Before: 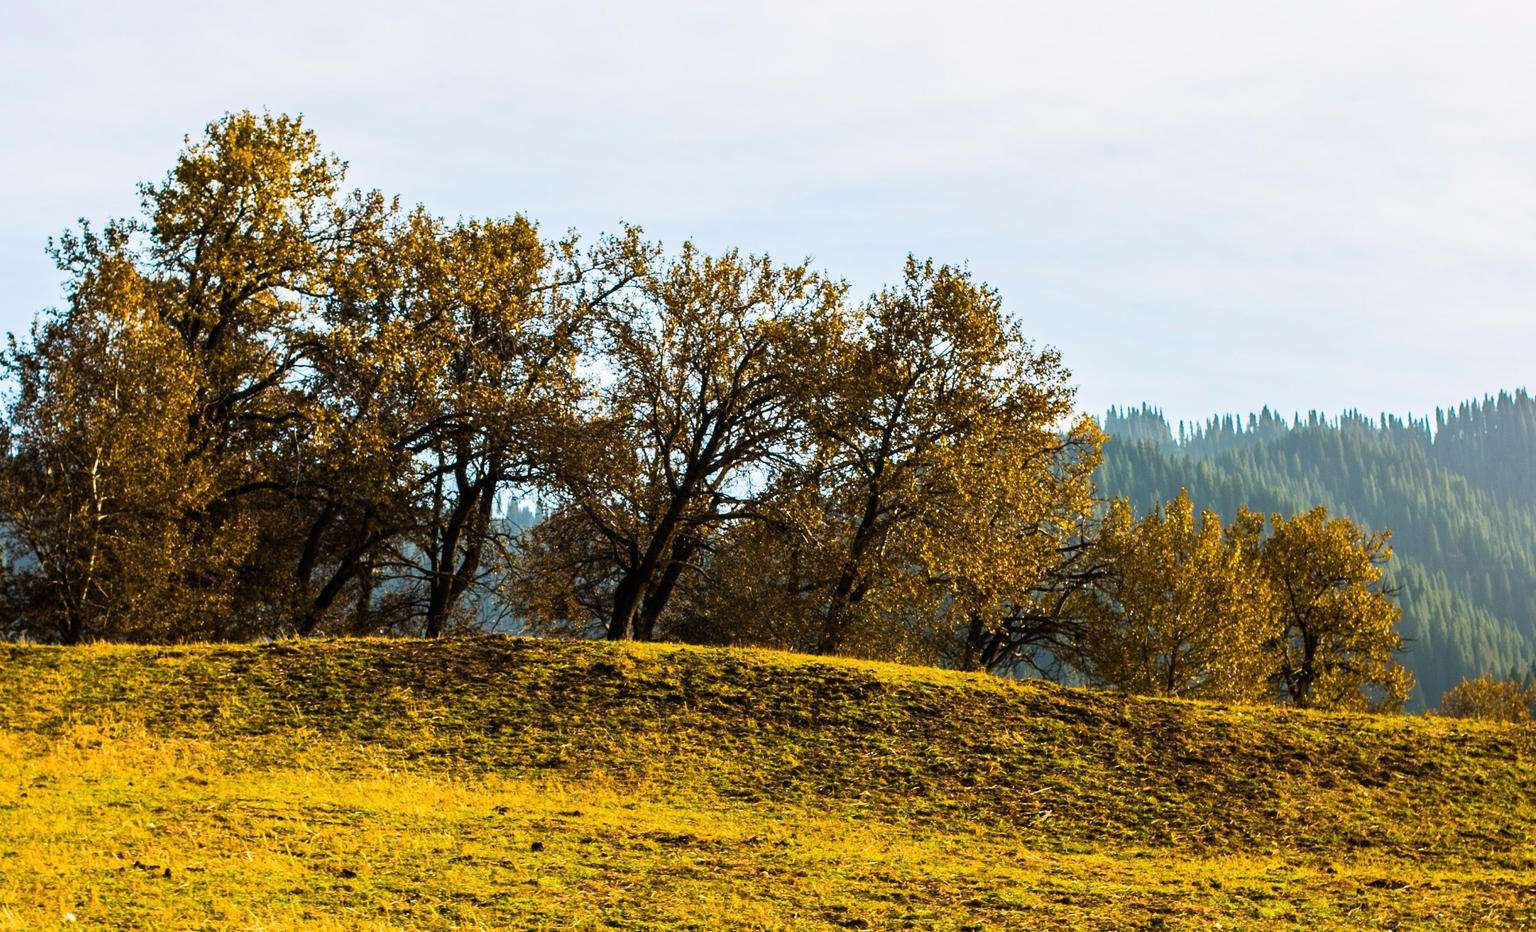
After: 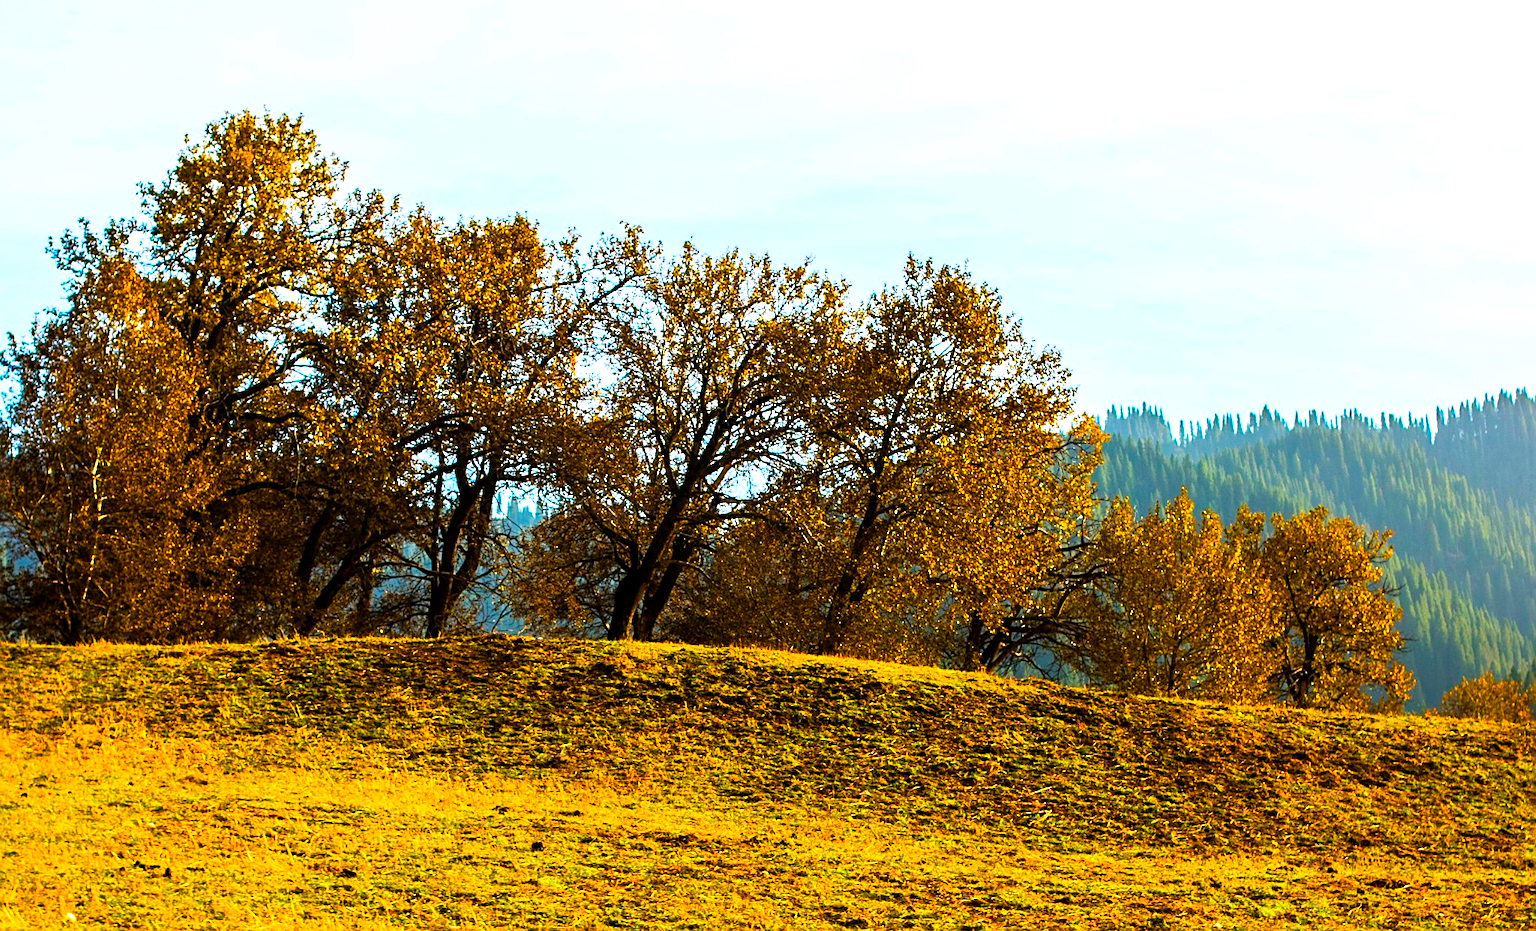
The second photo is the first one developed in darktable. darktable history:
contrast equalizer: y [[0.5 ×6], [0.5 ×6], [0.5, 0.5, 0.501, 0.545, 0.707, 0.863], [0 ×6], [0 ×6]]
color correction: saturation 1.8
exposure: black level correction 0.001, exposure 0.3 EV, compensate highlight preservation false
sharpen: on, module defaults
